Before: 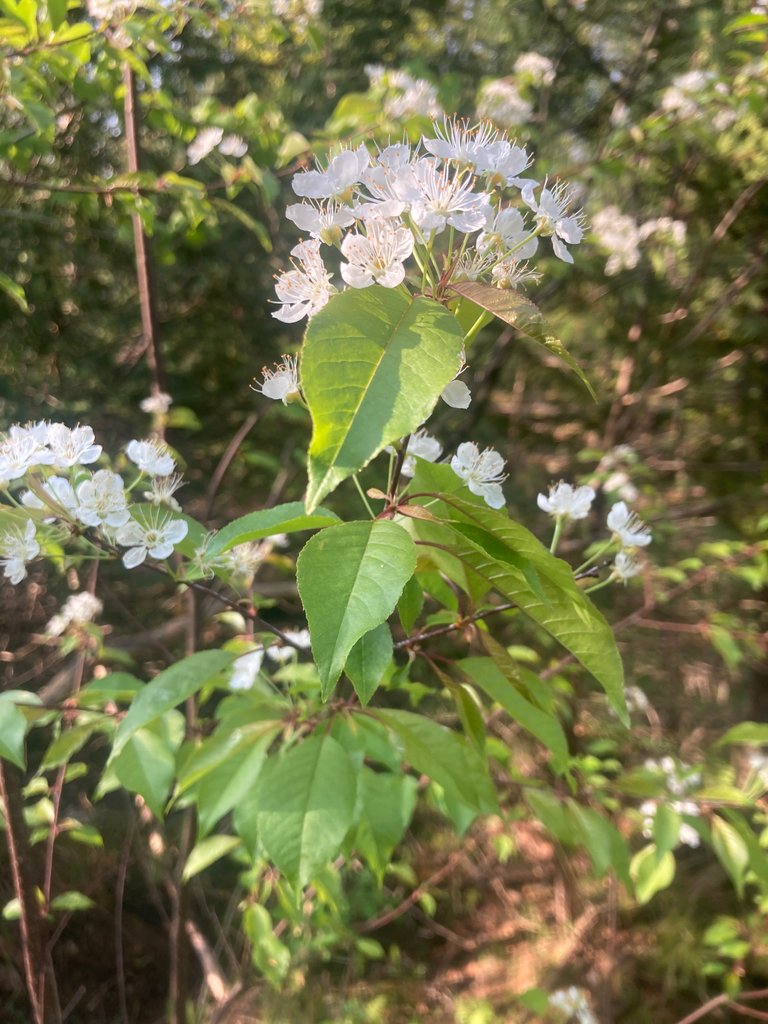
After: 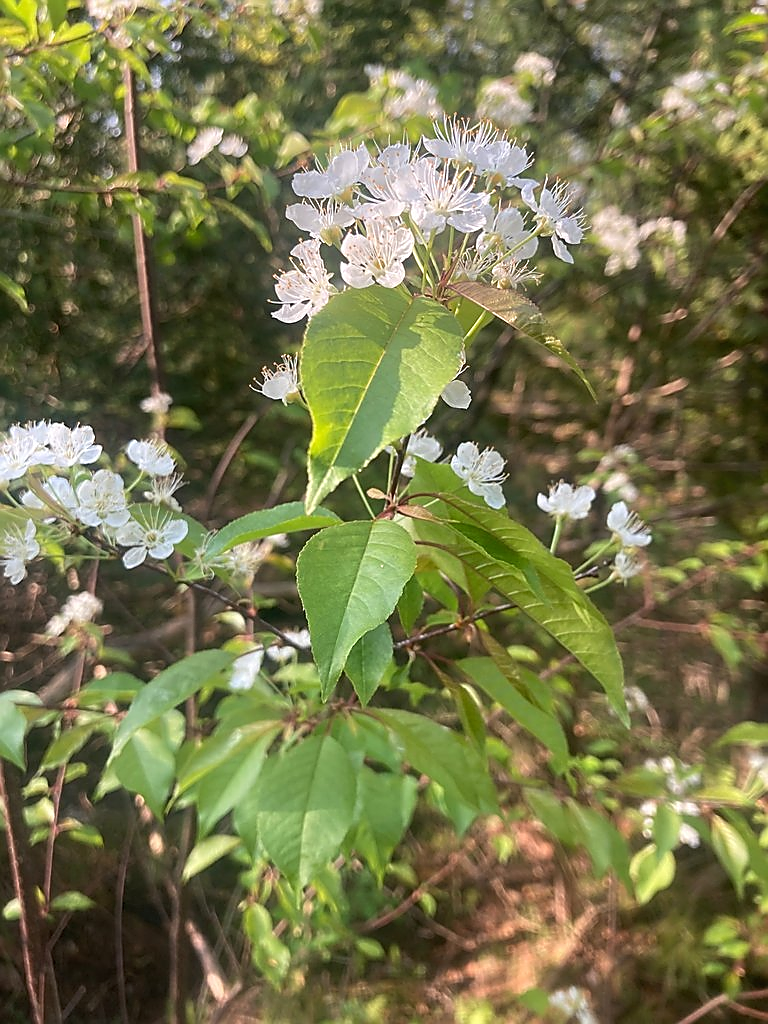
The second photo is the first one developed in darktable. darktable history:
sharpen: radius 1.407, amount 1.246, threshold 0.621
